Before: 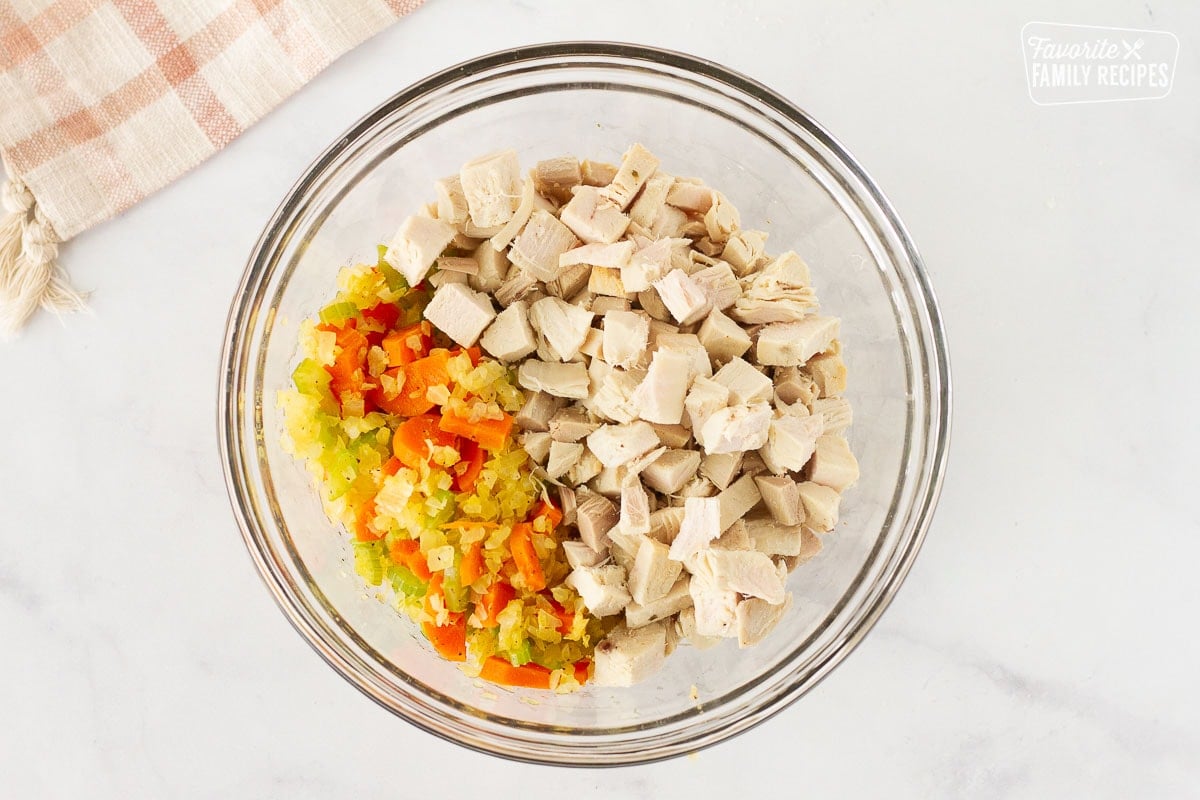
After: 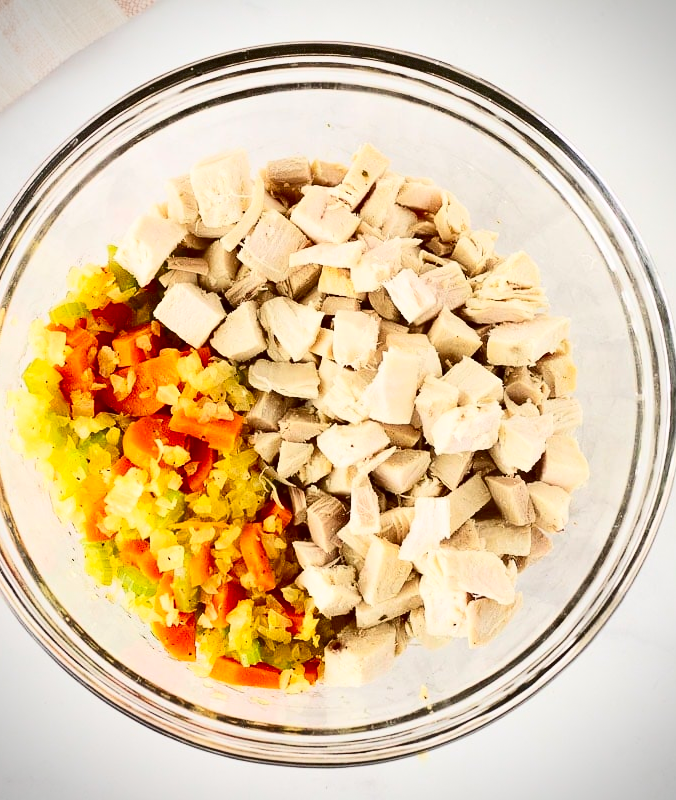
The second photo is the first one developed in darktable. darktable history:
exposure: compensate exposure bias true, compensate highlight preservation false
crop and rotate: left 22.526%, right 21.08%
vignetting: fall-off radius 63.12%, dithering 8-bit output
contrast brightness saturation: contrast 0.328, brightness -0.081, saturation 0.167
